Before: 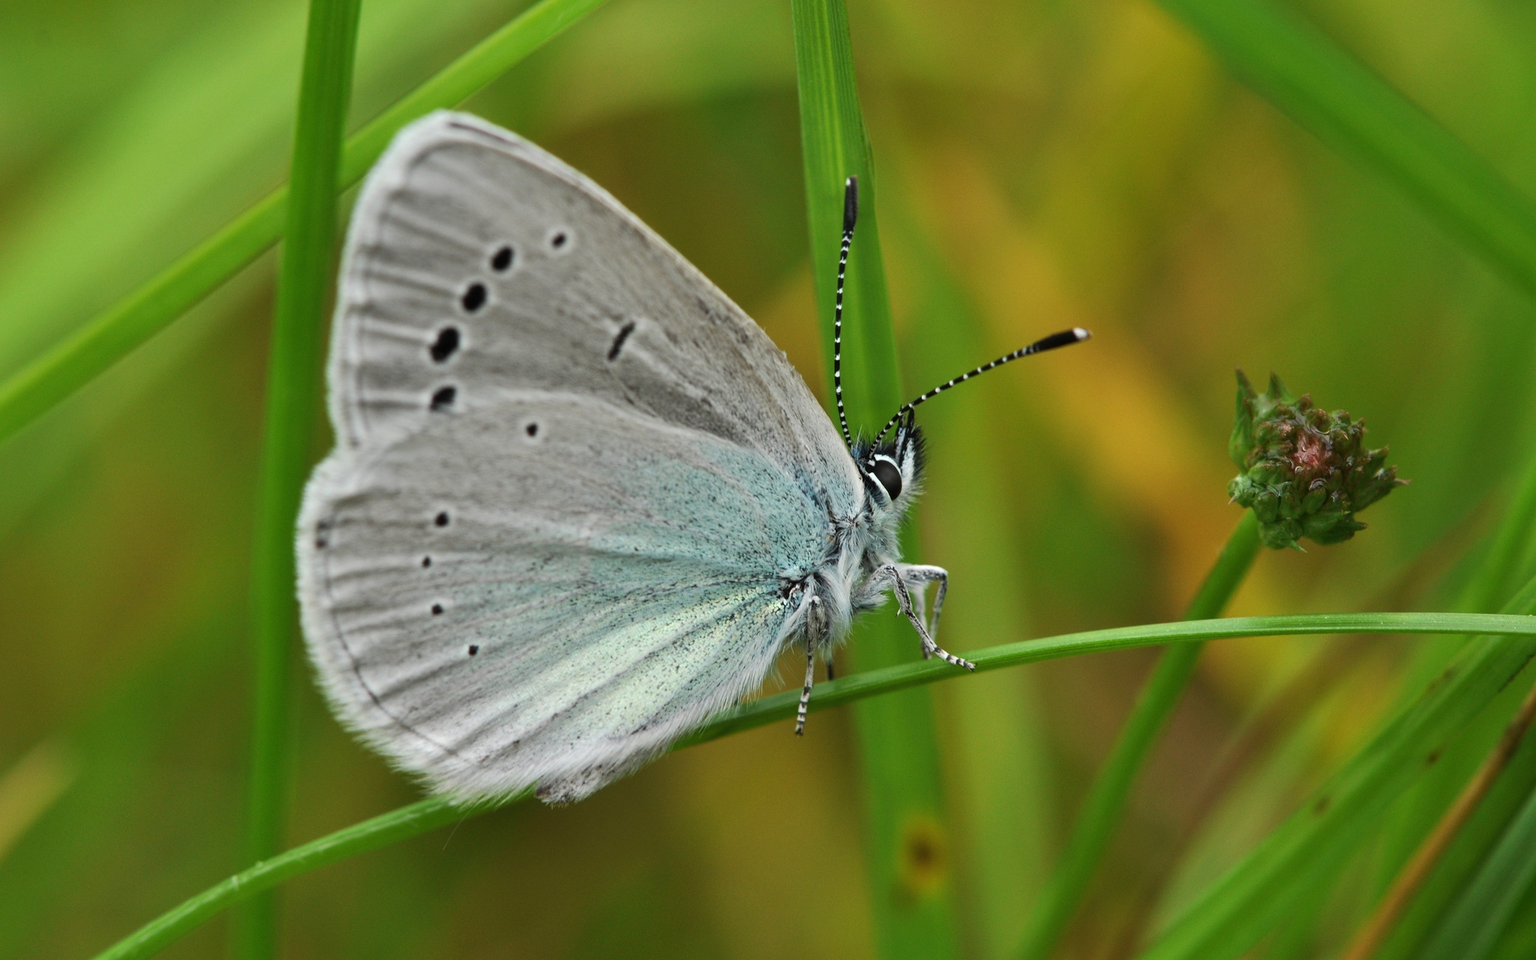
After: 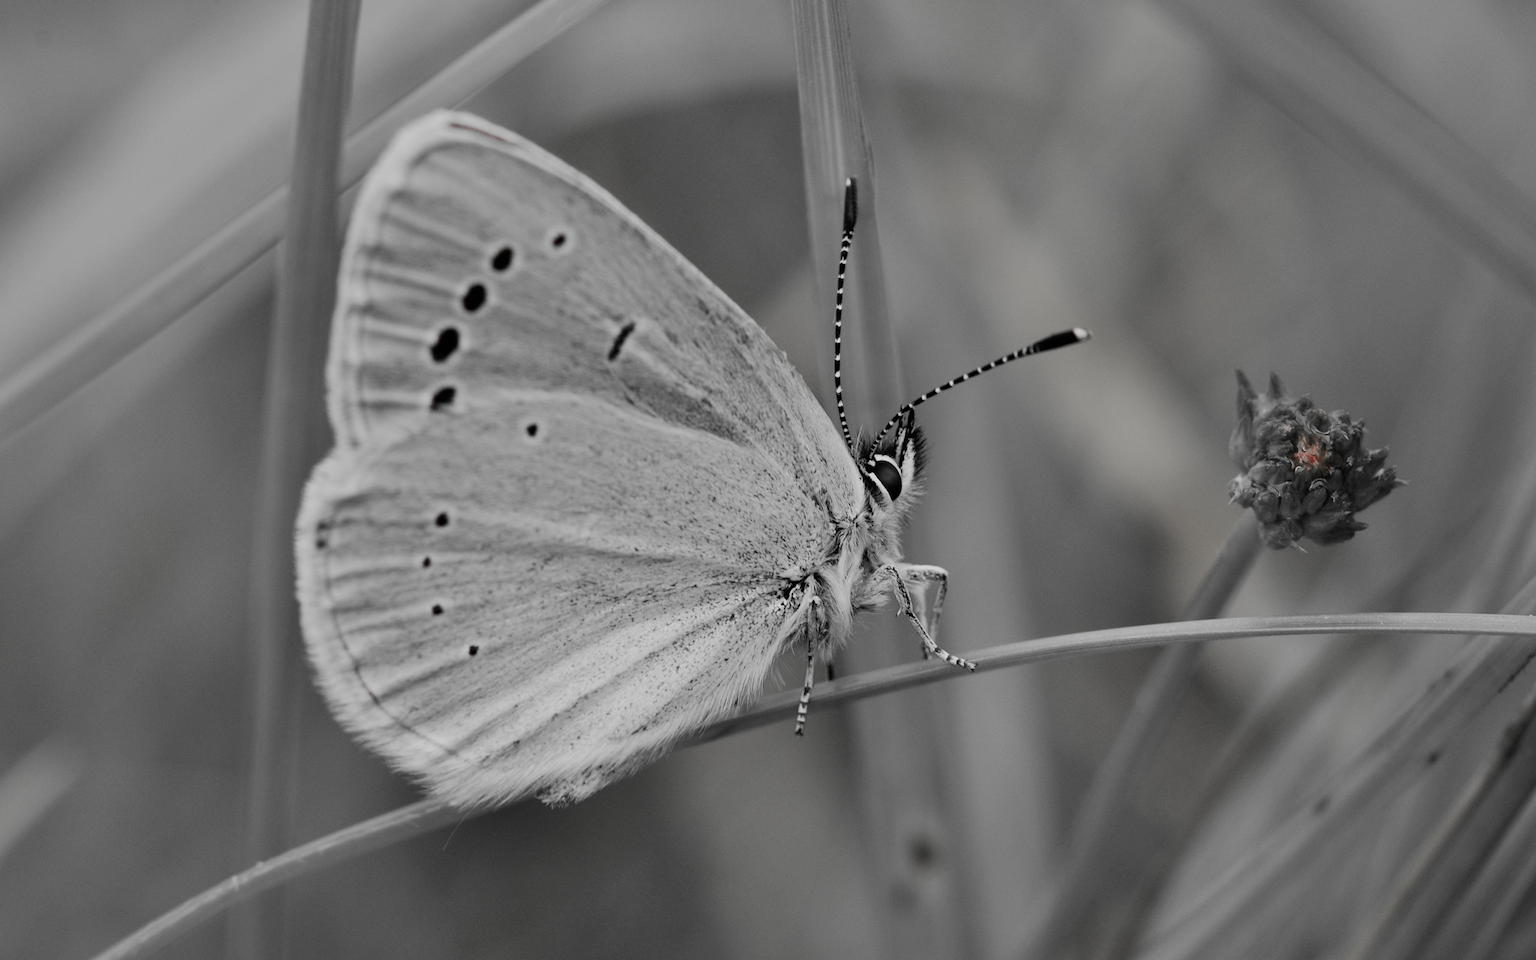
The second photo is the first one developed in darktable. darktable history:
filmic rgb: black relative exposure -7.65 EV, white relative exposure 4.56 EV, hardness 3.61
color zones: curves: ch0 [(0, 0.278) (0.143, 0.5) (0.286, 0.5) (0.429, 0.5) (0.571, 0.5) (0.714, 0.5) (0.857, 0.5) (1, 0.5)]; ch1 [(0, 1) (0.143, 0.165) (0.286, 0) (0.429, 0) (0.571, 0) (0.714, 0) (0.857, 0.5) (1, 0.5)]; ch2 [(0, 0.508) (0.143, 0.5) (0.286, 0.5) (0.429, 0.5) (0.571, 0.5) (0.714, 0.5) (0.857, 0.5) (1, 0.5)]
